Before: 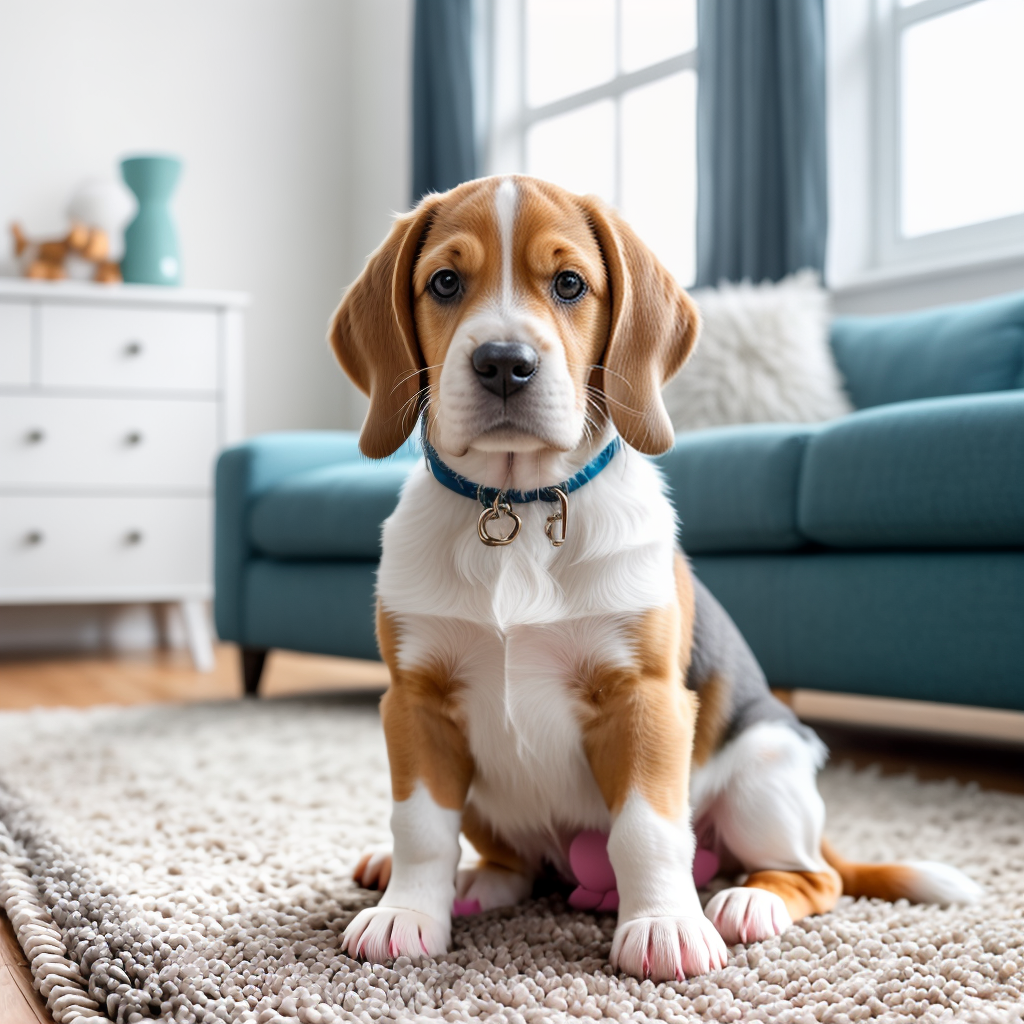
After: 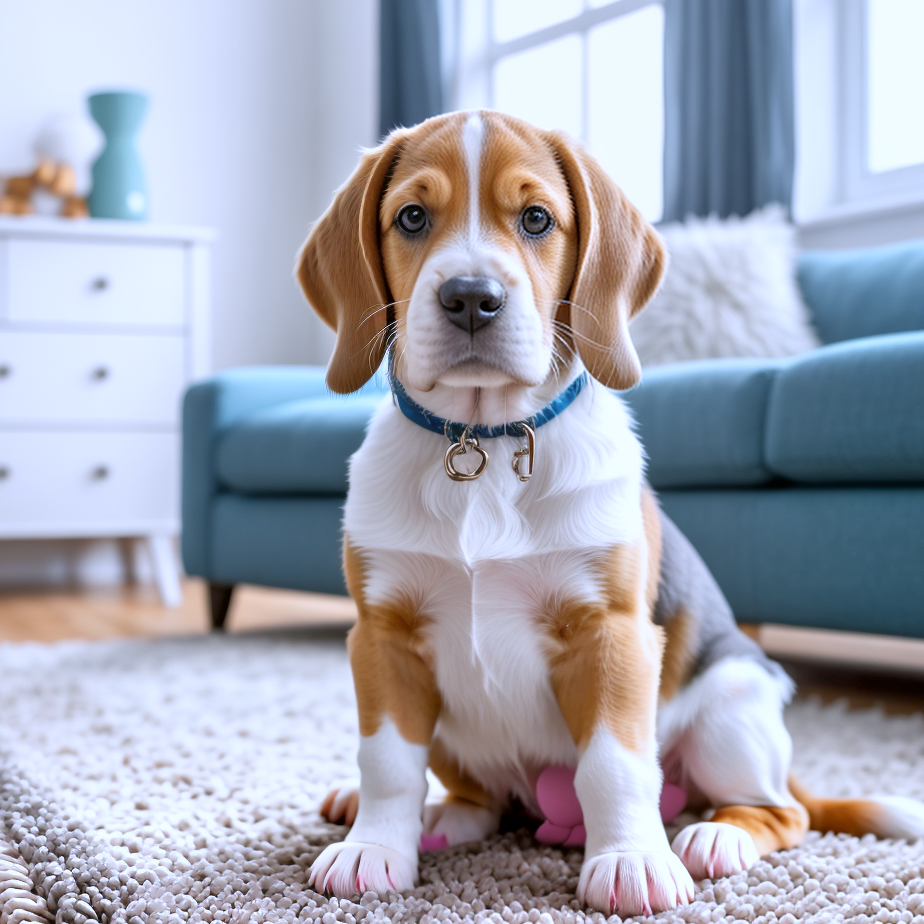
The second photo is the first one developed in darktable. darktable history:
crop: left 3.305%, top 6.436%, right 6.389%, bottom 3.258%
tone equalizer: -8 EV 1 EV, -7 EV 1 EV, -6 EV 1 EV, -5 EV 1 EV, -4 EV 1 EV, -3 EV 0.75 EV, -2 EV 0.5 EV, -1 EV 0.25 EV
white balance: red 0.926, green 1.003, blue 1.133
exposure: exposure 0.02 EV, compensate highlight preservation false
color correction: highlights a* 3.12, highlights b* -1.55, shadows a* -0.101, shadows b* 2.52, saturation 0.98
